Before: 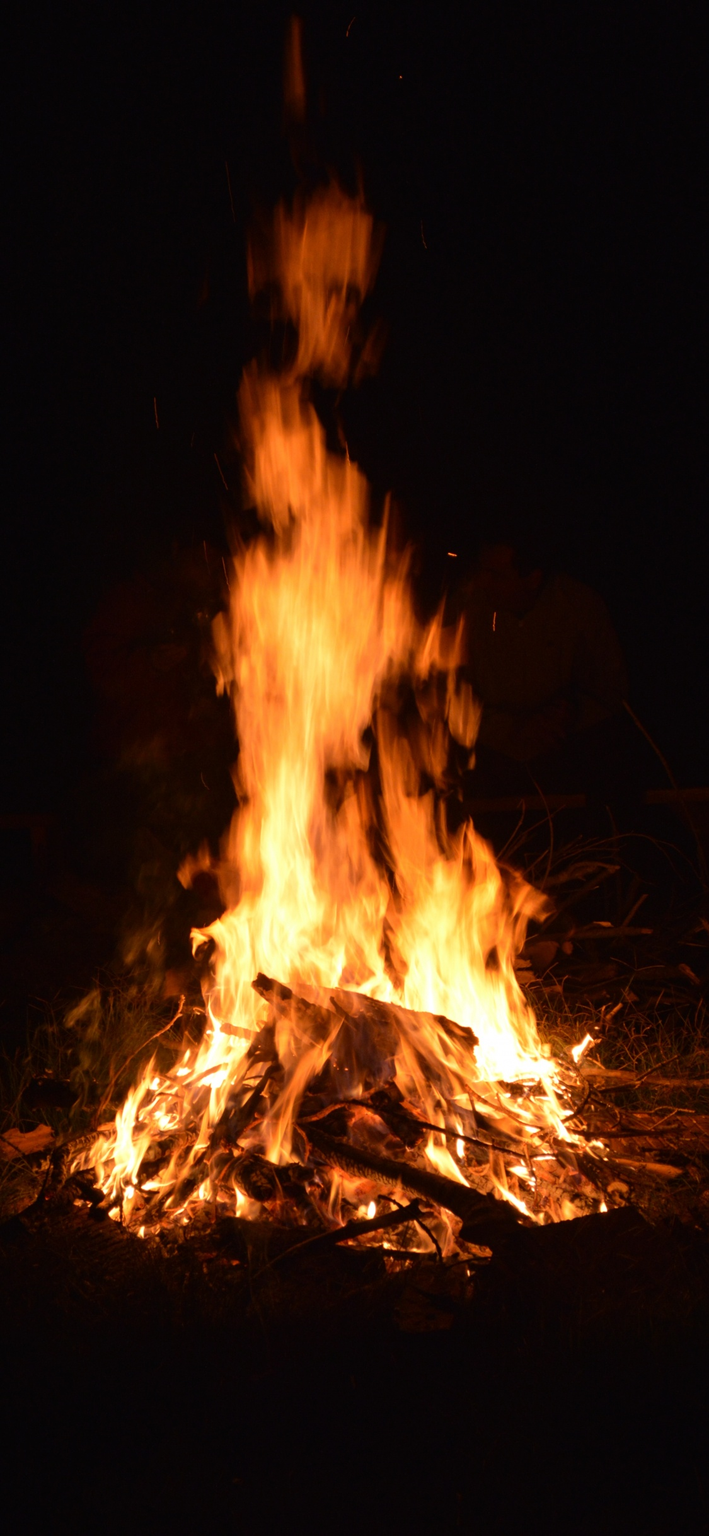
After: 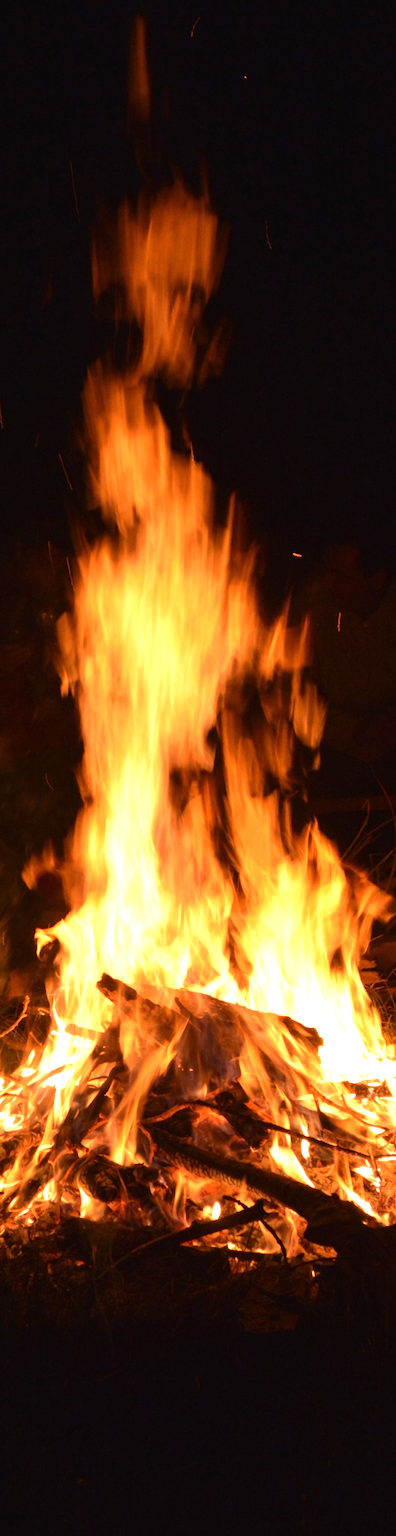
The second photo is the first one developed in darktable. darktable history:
exposure: black level correction 0, exposure 0.695 EV, compensate highlight preservation false
crop: left 21.984%, right 22.124%, bottom 0.014%
